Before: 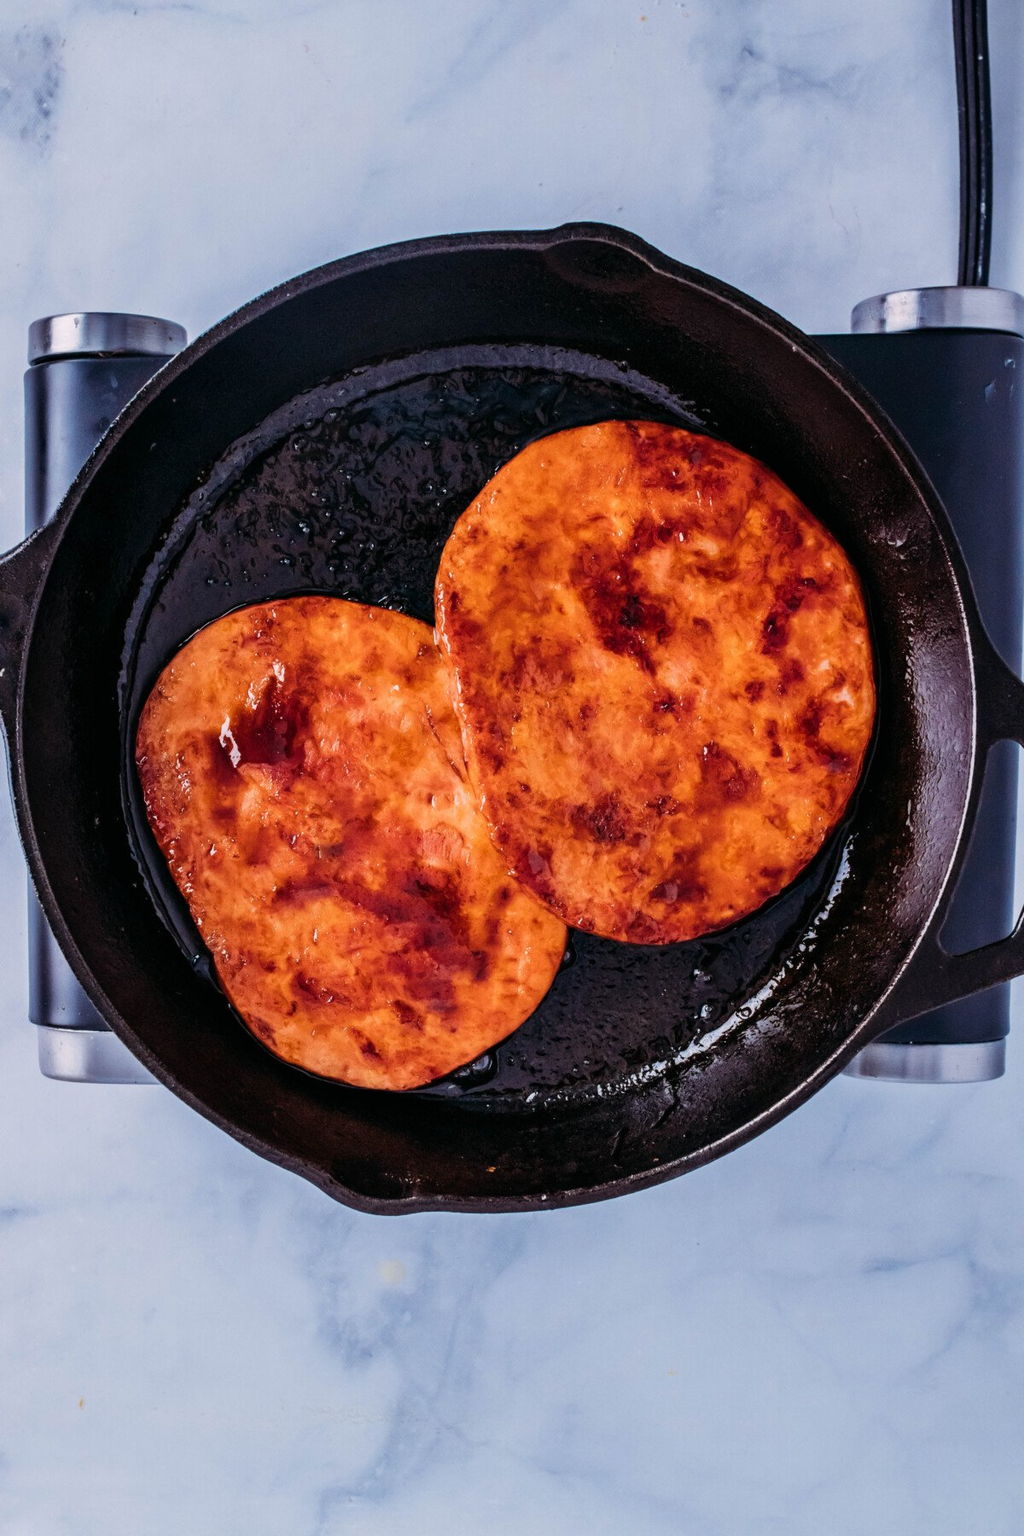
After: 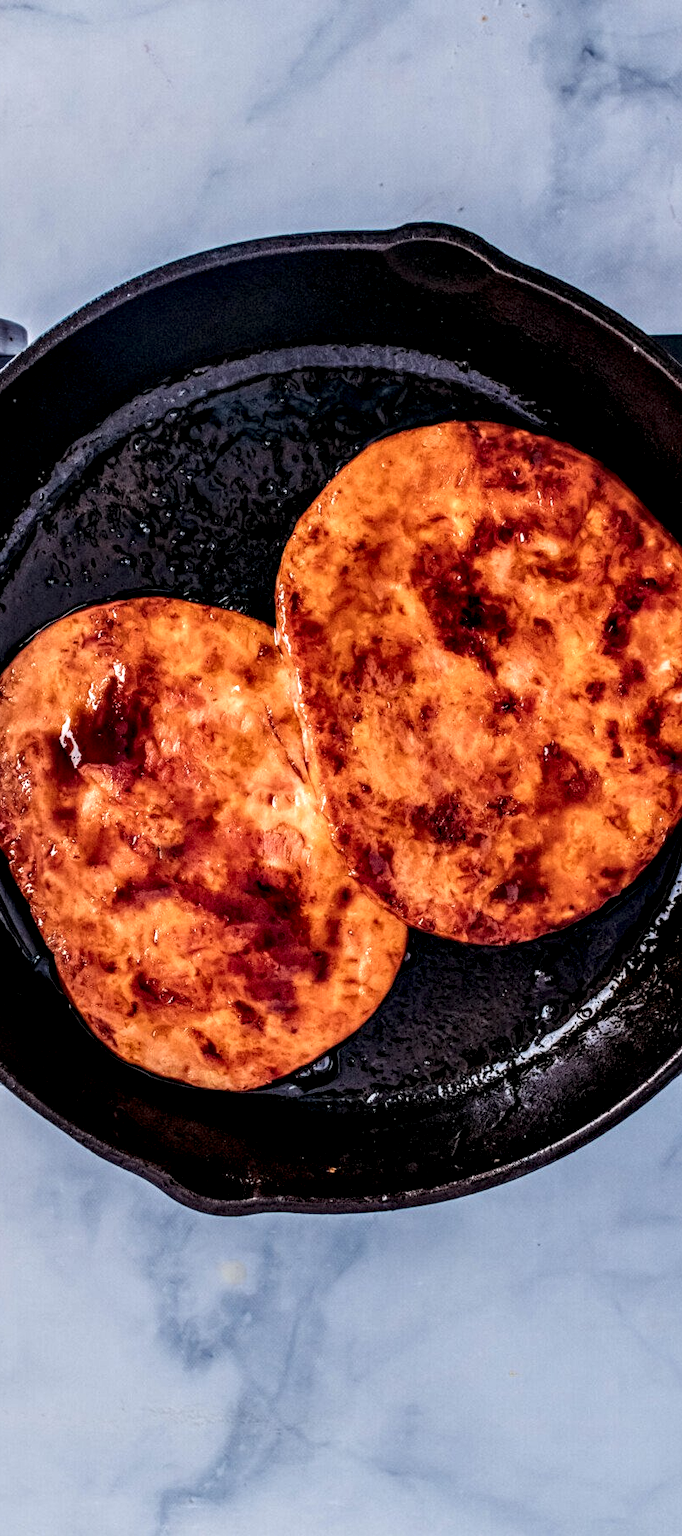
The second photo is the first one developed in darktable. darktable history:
crop and rotate: left 15.632%, right 17.784%
local contrast: highlights 19%, detail 187%
